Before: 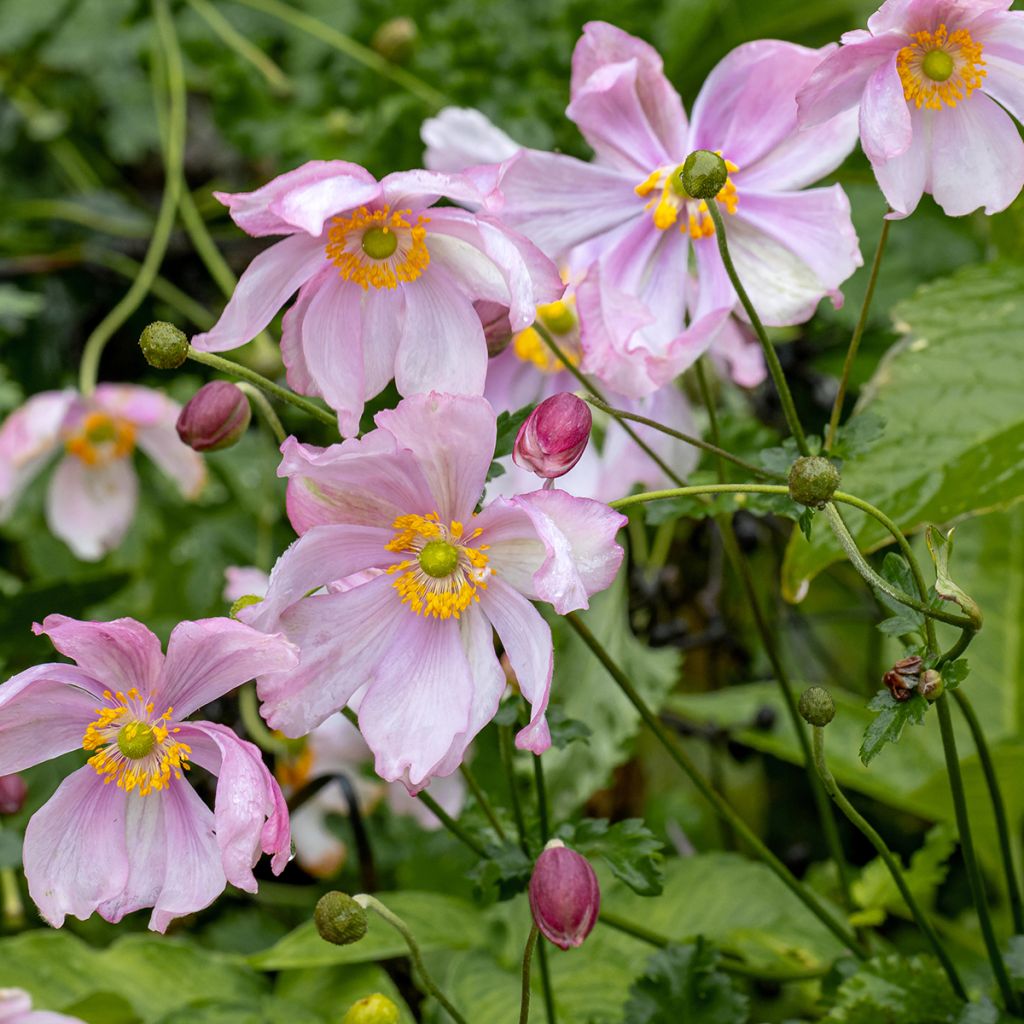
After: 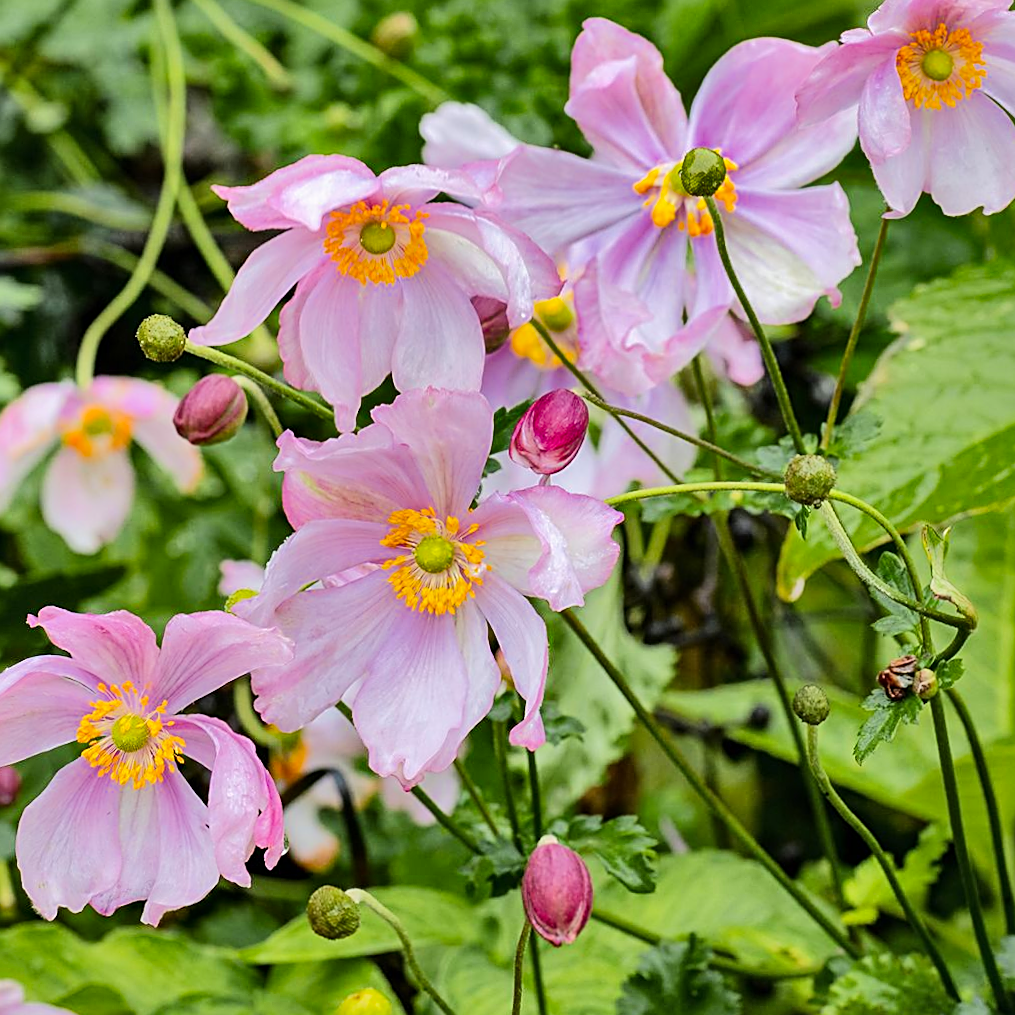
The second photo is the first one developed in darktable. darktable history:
crop and rotate: angle -0.465°
tone equalizer: -7 EV 0.152 EV, -6 EV 0.599 EV, -5 EV 1.13 EV, -4 EV 1.29 EV, -3 EV 1.15 EV, -2 EV 0.6 EV, -1 EV 0.162 EV, edges refinement/feathering 500, mask exposure compensation -1.57 EV, preserve details no
shadows and highlights: white point adjustment -3.76, highlights -63.49, soften with gaussian
sharpen: on, module defaults
